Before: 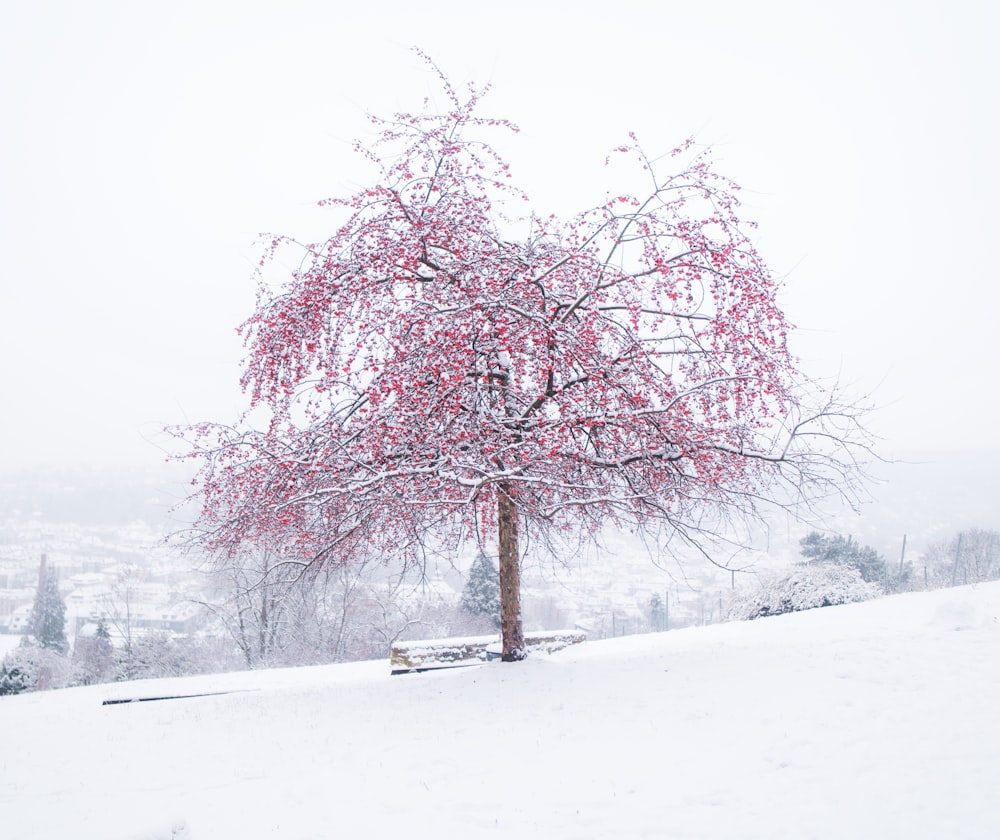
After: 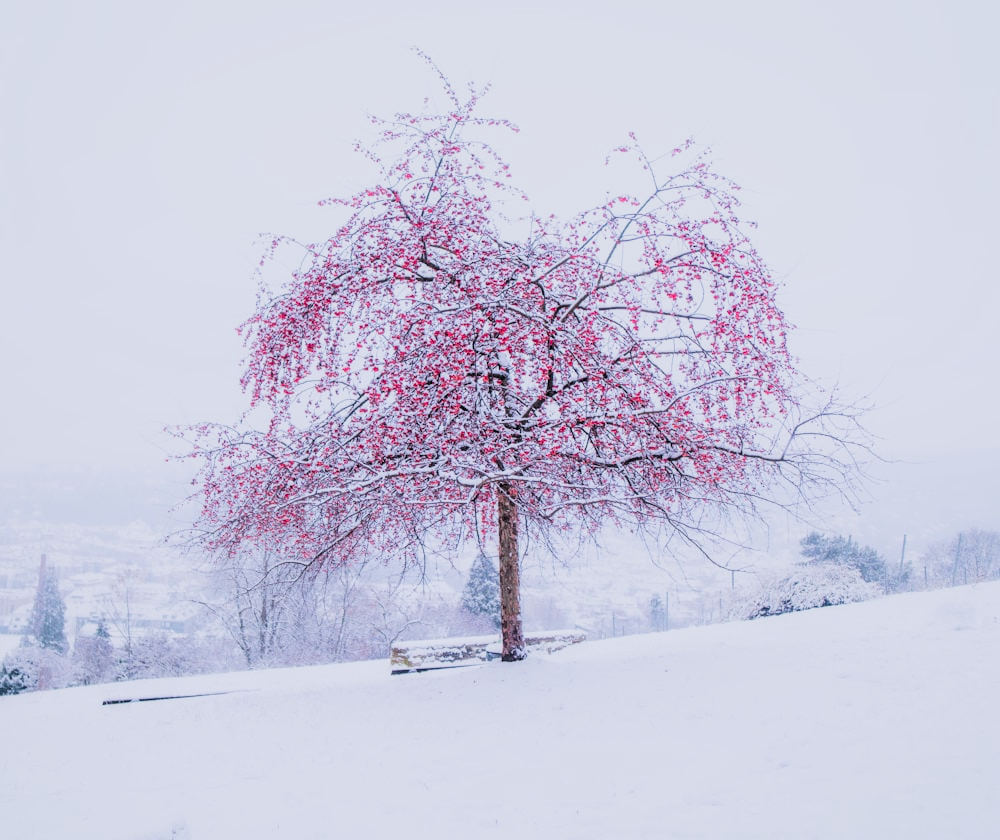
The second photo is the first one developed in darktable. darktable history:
filmic rgb: black relative exposure -5.05 EV, white relative exposure 3.96 EV, hardness 2.9, contrast 1.197, add noise in highlights 0.001, preserve chrominance luminance Y, color science v3 (2019), use custom middle-gray values true, contrast in highlights soft
color calibration: illuminant as shot in camera, x 0.358, y 0.373, temperature 4628.91 K
local contrast: detail 130%
color balance rgb: power › hue 312.57°, linear chroma grading › global chroma 33.3%, perceptual saturation grading › global saturation 0.498%, perceptual brilliance grading › global brilliance 2.547%, perceptual brilliance grading › highlights -2.525%, perceptual brilliance grading › shadows 2.519%, global vibrance 10.277%, saturation formula JzAzBz (2021)
